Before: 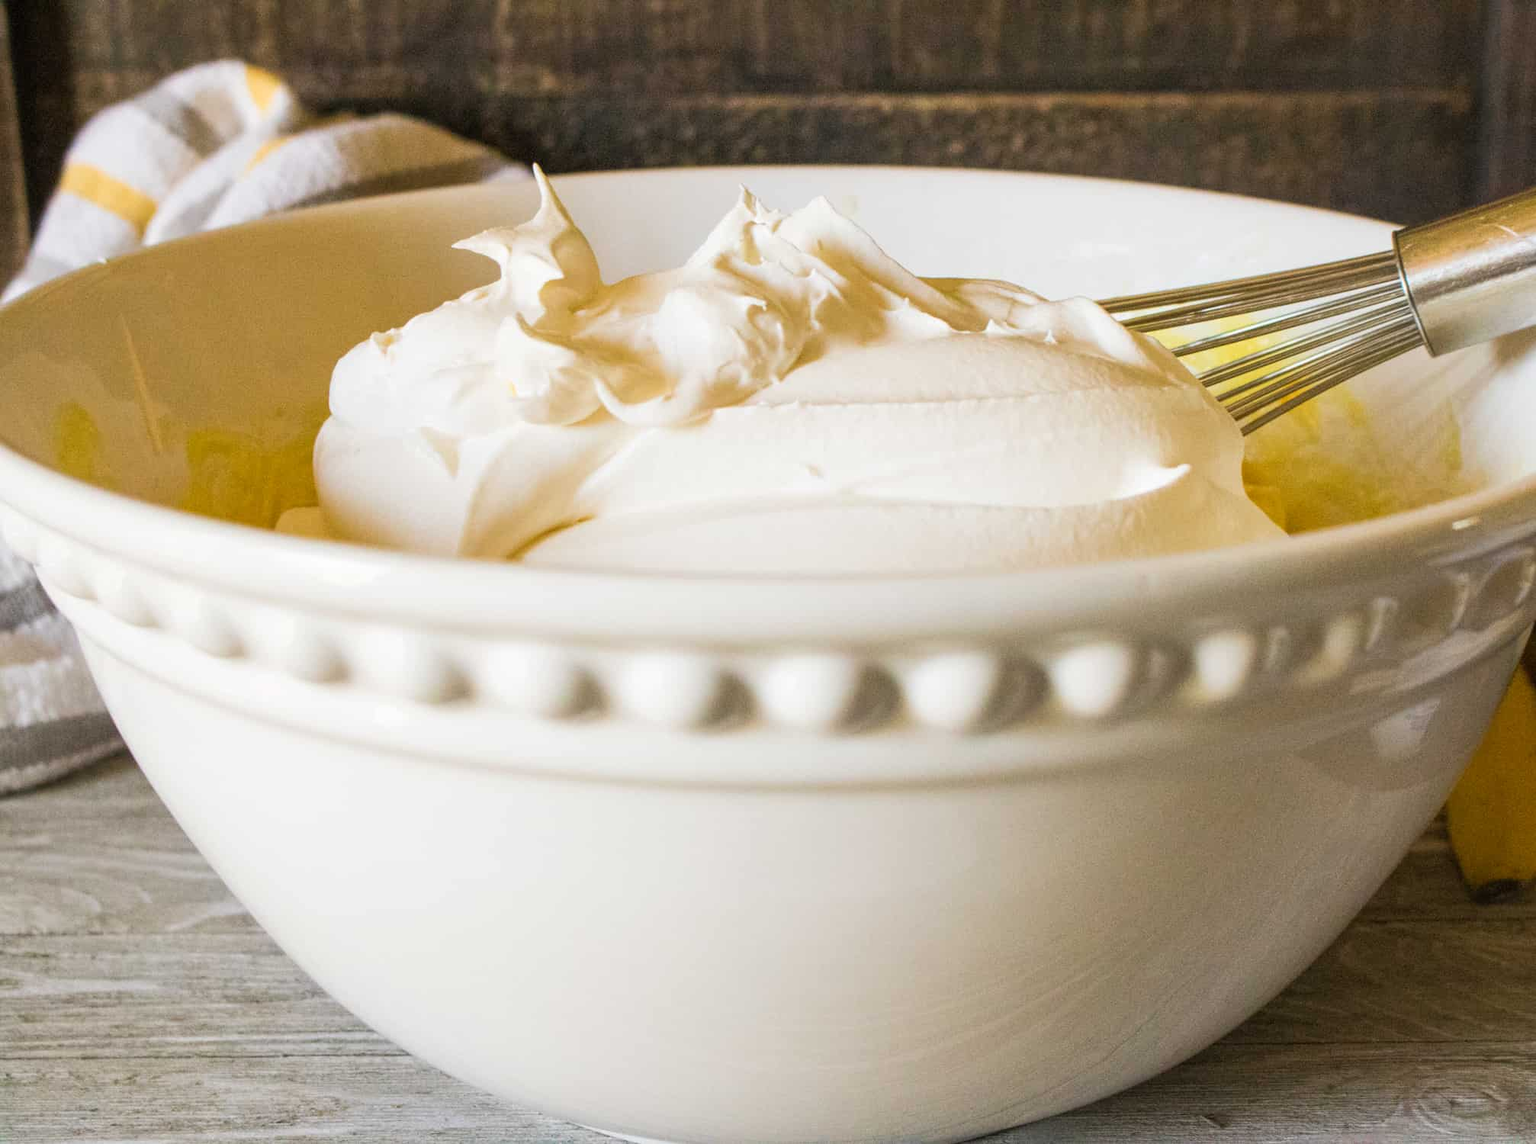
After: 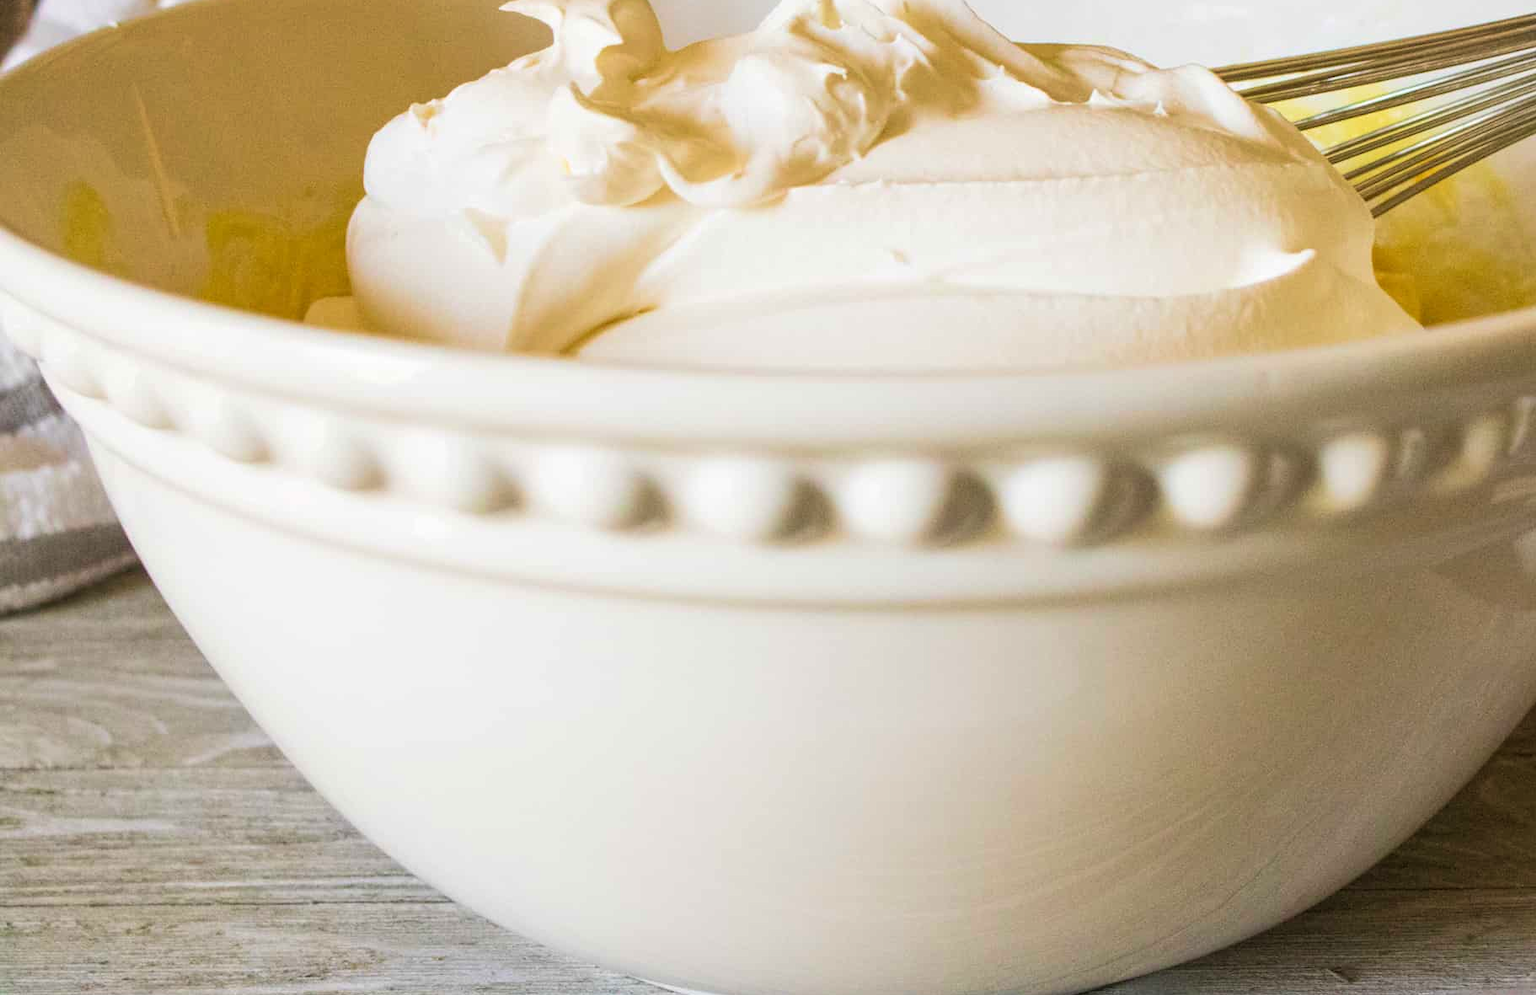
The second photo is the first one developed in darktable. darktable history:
velvia: on, module defaults
crop: top 20.916%, right 9.437%, bottom 0.316%
